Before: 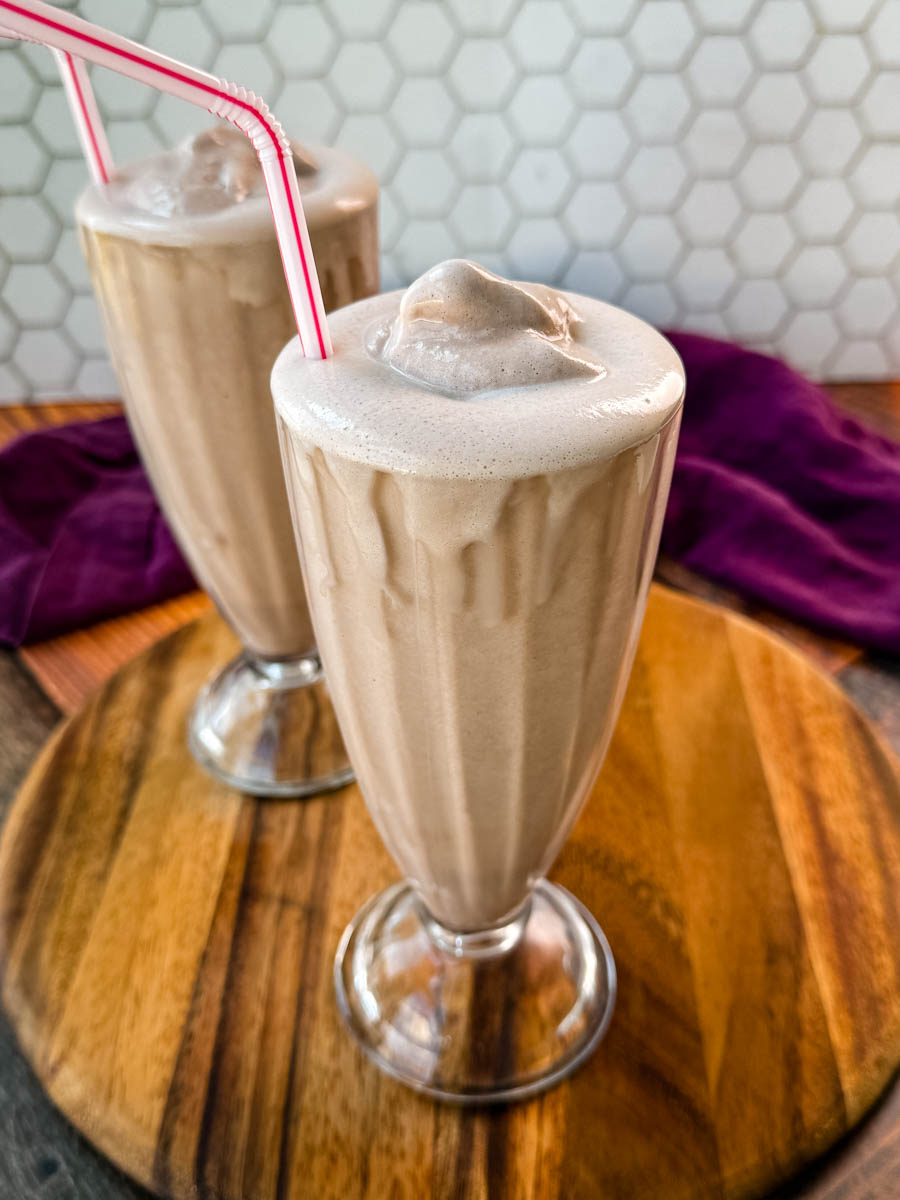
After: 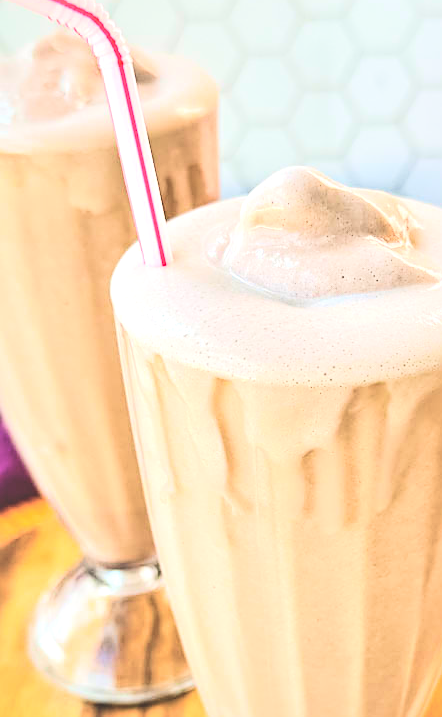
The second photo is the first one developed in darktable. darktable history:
exposure: black level correction -0.016, compensate highlight preservation false
contrast brightness saturation: contrast 0.065, brightness 0.172, saturation 0.42
sharpen: on, module defaults
local contrast: mode bilateral grid, contrast 20, coarseness 49, detail 149%, midtone range 0.2
velvia: on, module defaults
tone curve: curves: ch0 [(0, 0) (0.003, 0.004) (0.011, 0.015) (0.025, 0.034) (0.044, 0.061) (0.069, 0.095) (0.1, 0.137) (0.136, 0.186) (0.177, 0.243) (0.224, 0.307) (0.277, 0.416) (0.335, 0.533) (0.399, 0.641) (0.468, 0.748) (0.543, 0.829) (0.623, 0.886) (0.709, 0.924) (0.801, 0.951) (0.898, 0.975) (1, 1)], color space Lab, independent channels, preserve colors none
crop: left 17.778%, top 7.81%, right 33.037%, bottom 32.361%
shadows and highlights: shadows 51.95, highlights -28.23, soften with gaussian
